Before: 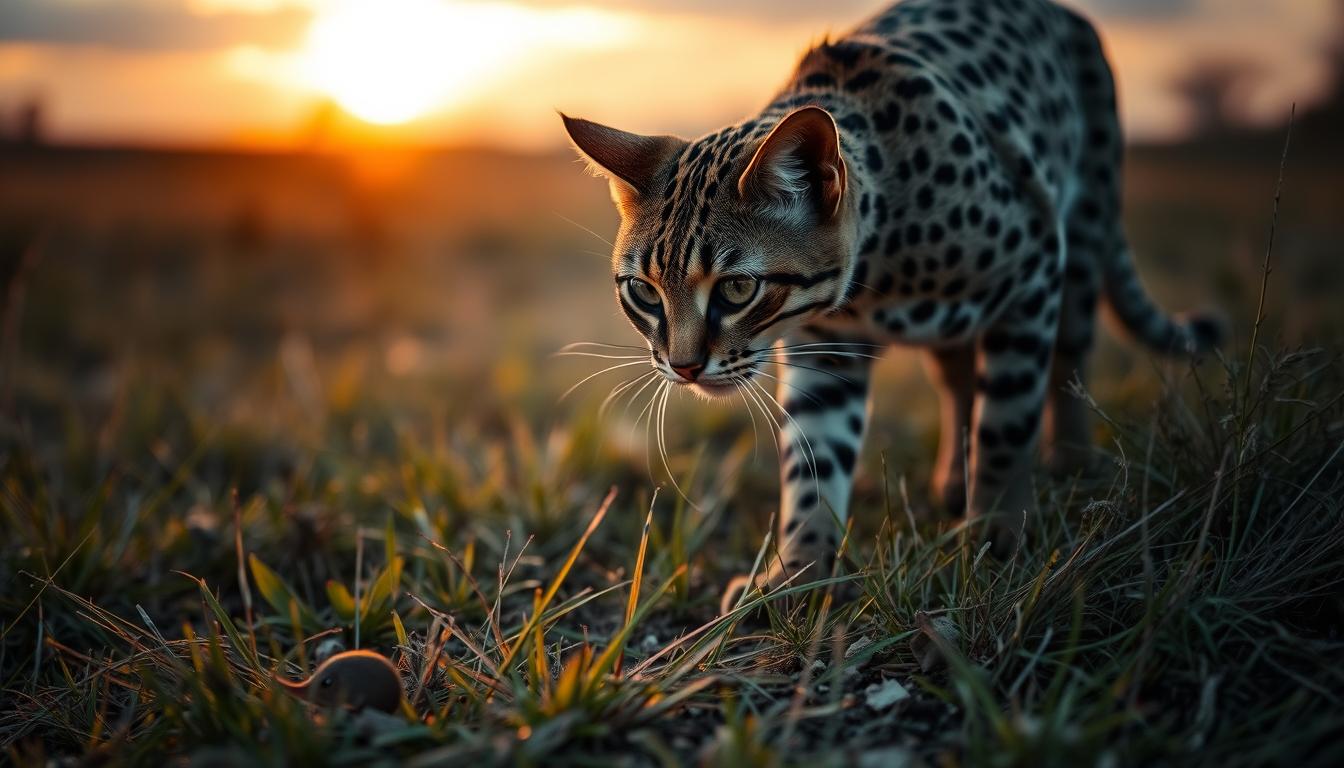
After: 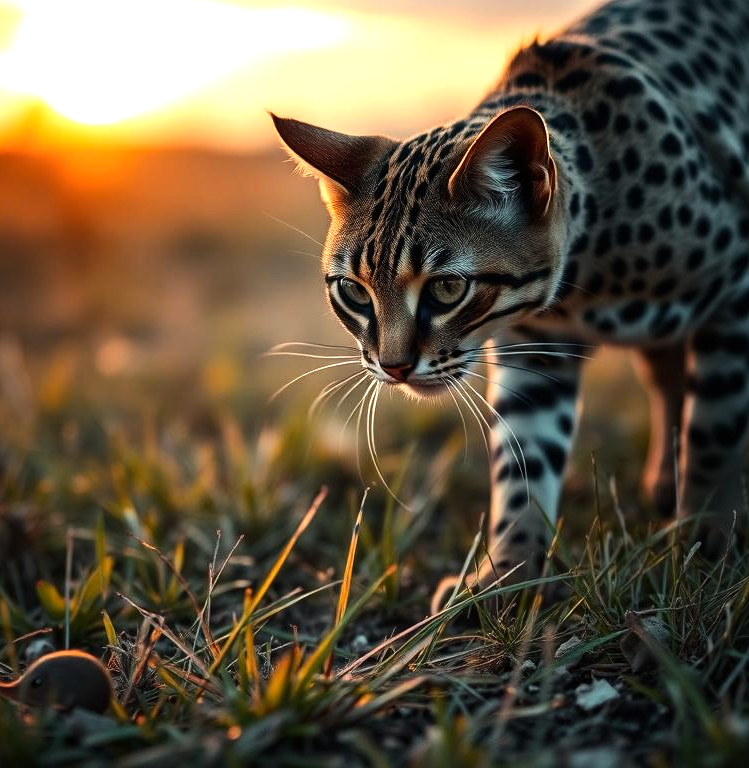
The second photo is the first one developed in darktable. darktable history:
tone equalizer: -8 EV -0.431 EV, -7 EV -0.383 EV, -6 EV -0.334 EV, -5 EV -0.199 EV, -3 EV 0.222 EV, -2 EV 0.335 EV, -1 EV 0.386 EV, +0 EV 0.442 EV, edges refinement/feathering 500, mask exposure compensation -1.57 EV, preserve details no
crop: left 21.58%, right 22.685%
exposure: exposure 0.201 EV, compensate exposure bias true, compensate highlight preservation false
